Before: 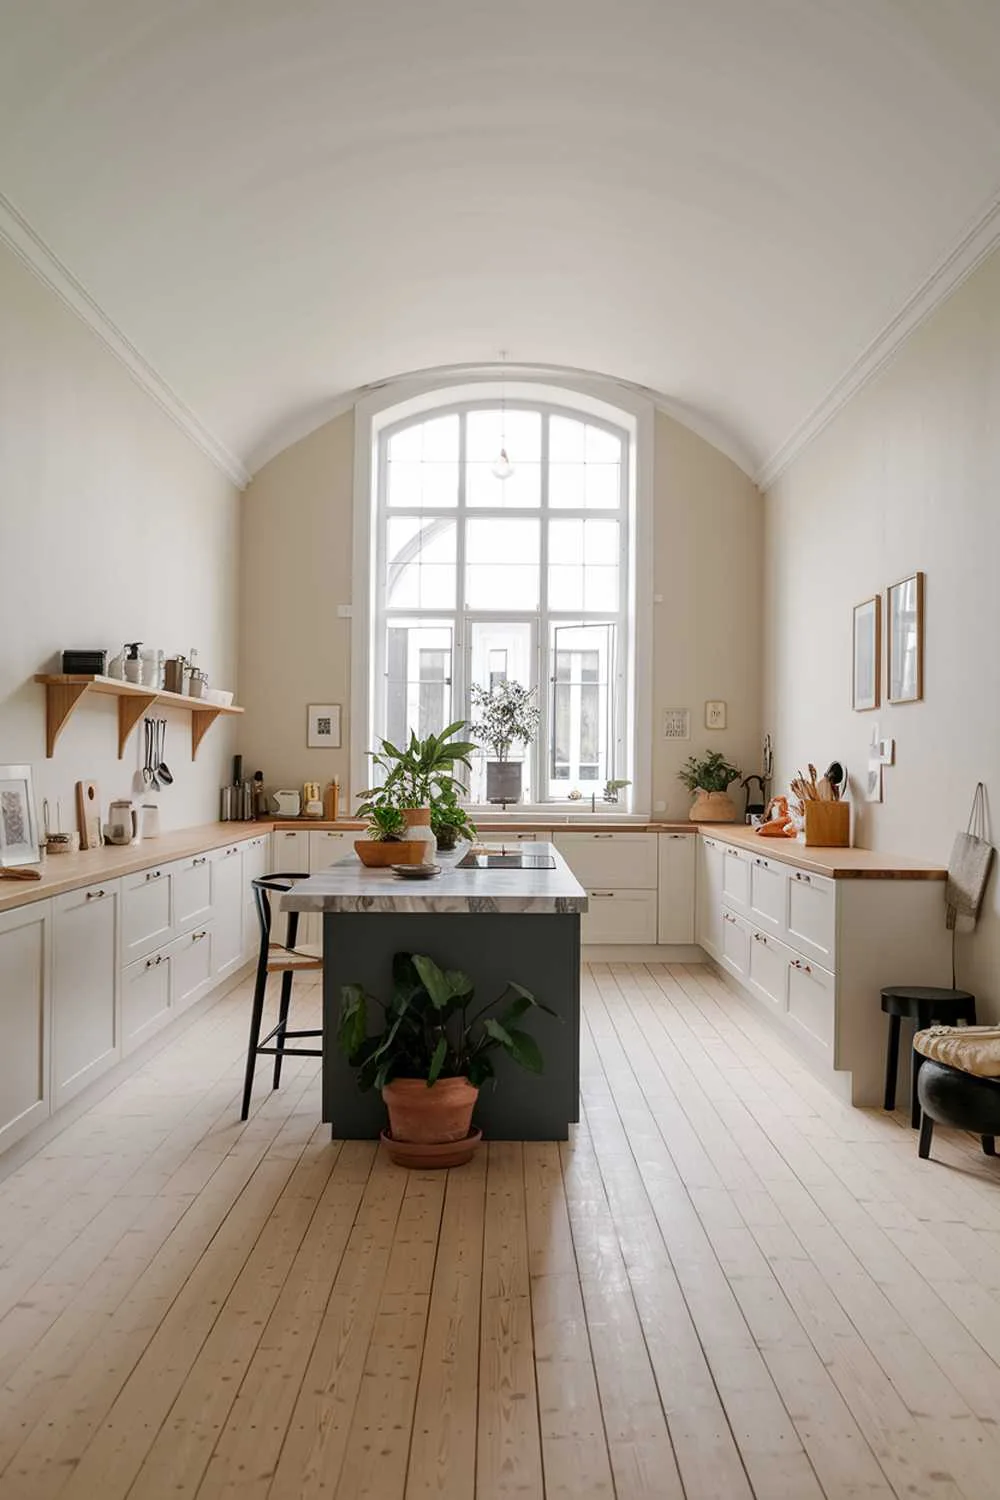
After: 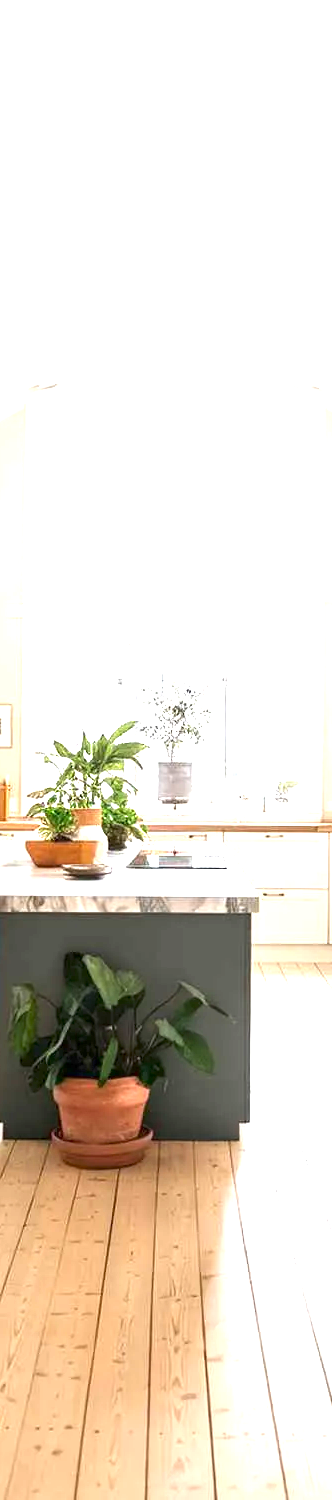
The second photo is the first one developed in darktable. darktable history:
exposure: exposure 2.008 EV, compensate highlight preservation false
crop: left 32.986%, right 33.787%
levels: black 3.78%
